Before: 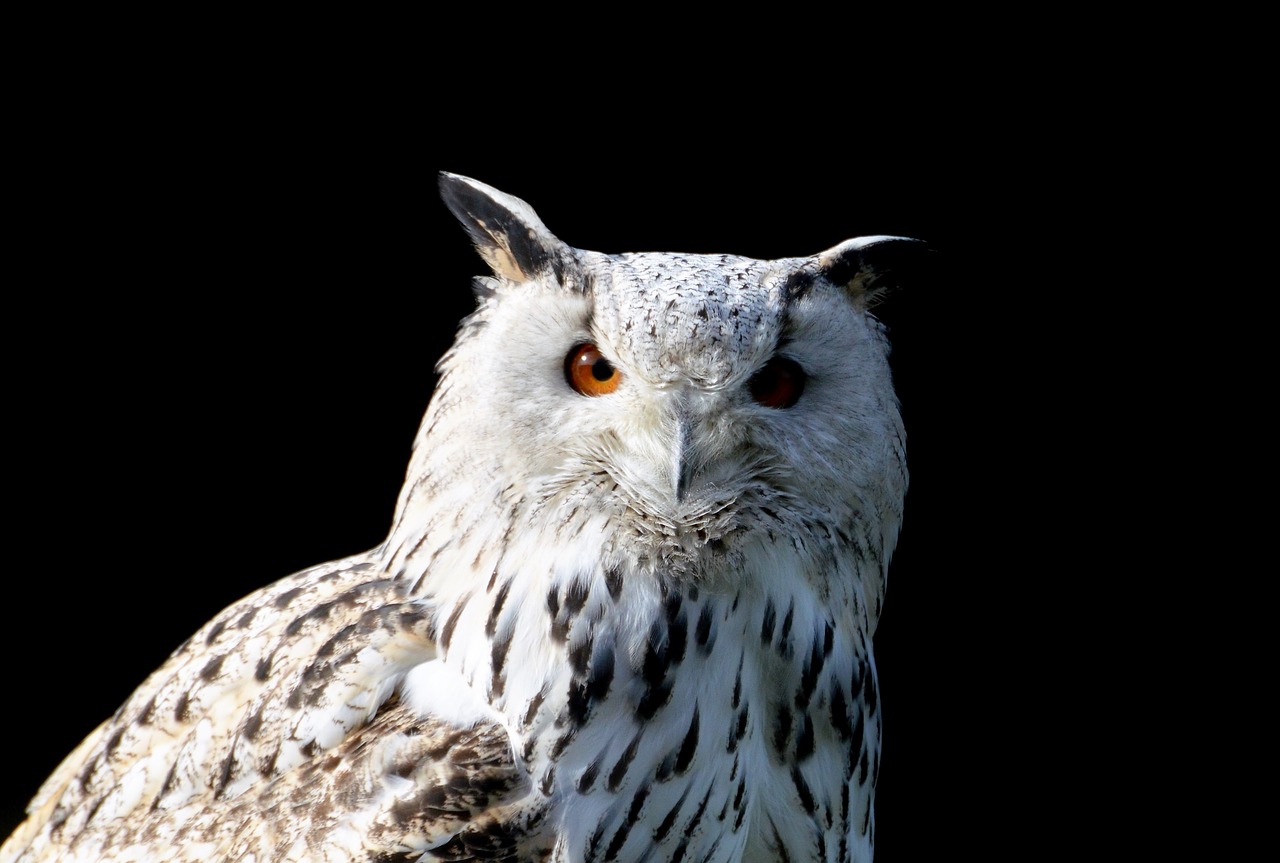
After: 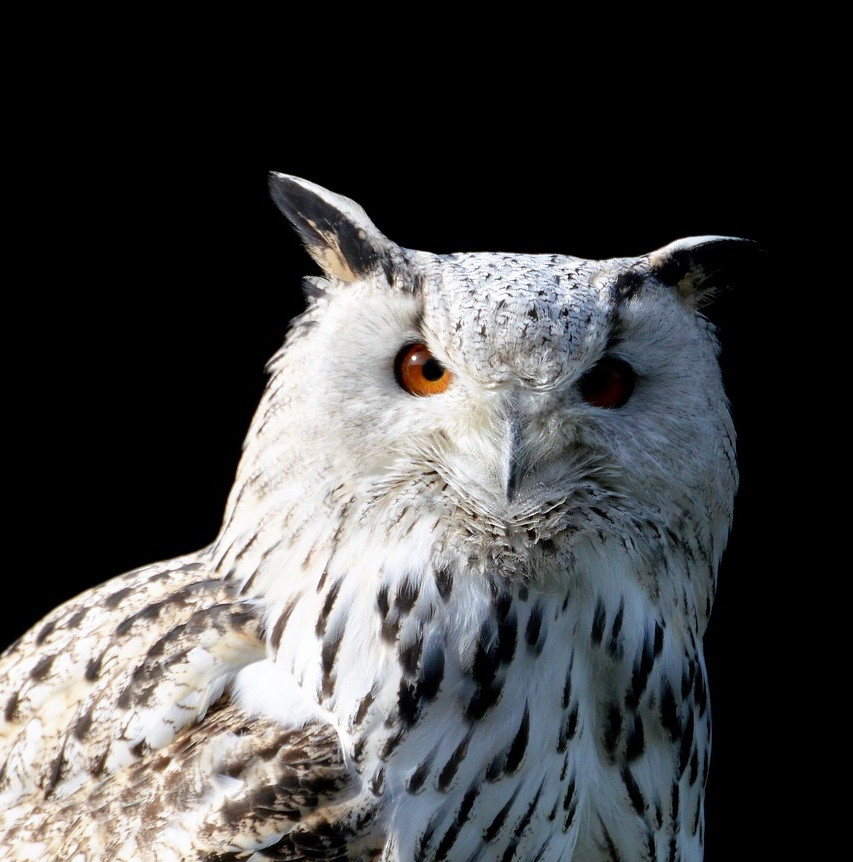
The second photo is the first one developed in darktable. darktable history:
crop and rotate: left 13.342%, right 19.991%
sharpen: radius 2.883, amount 0.868, threshold 47.523
